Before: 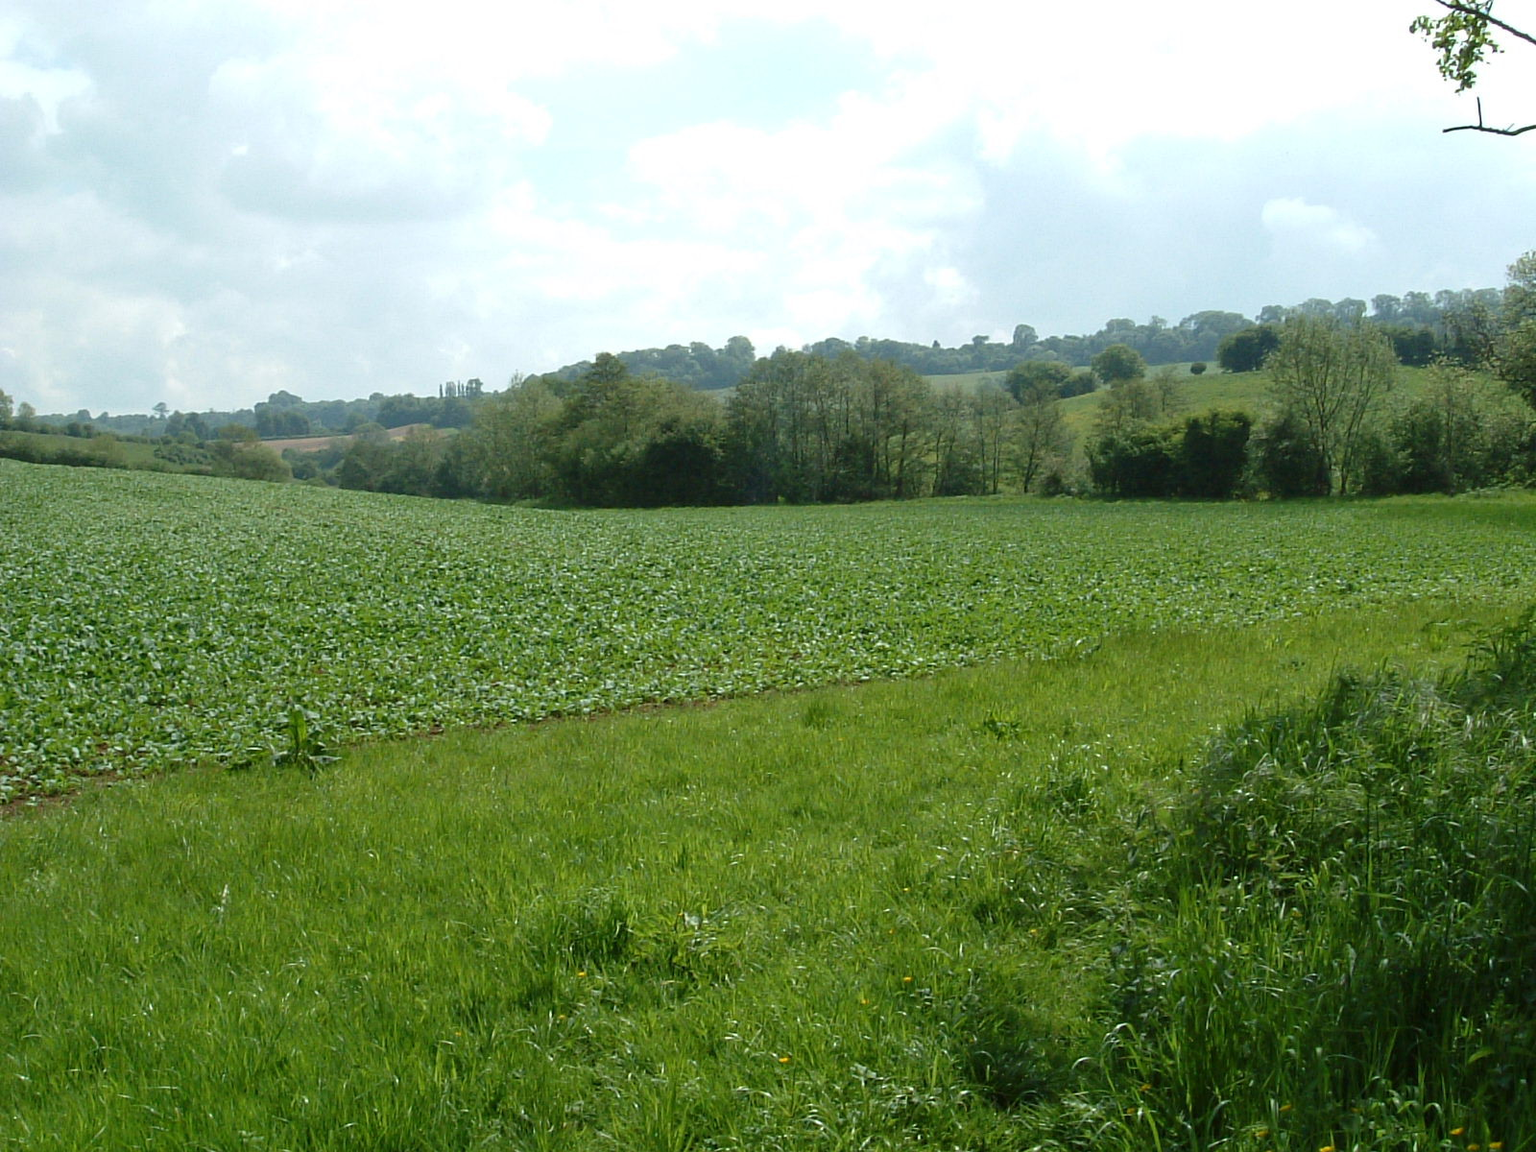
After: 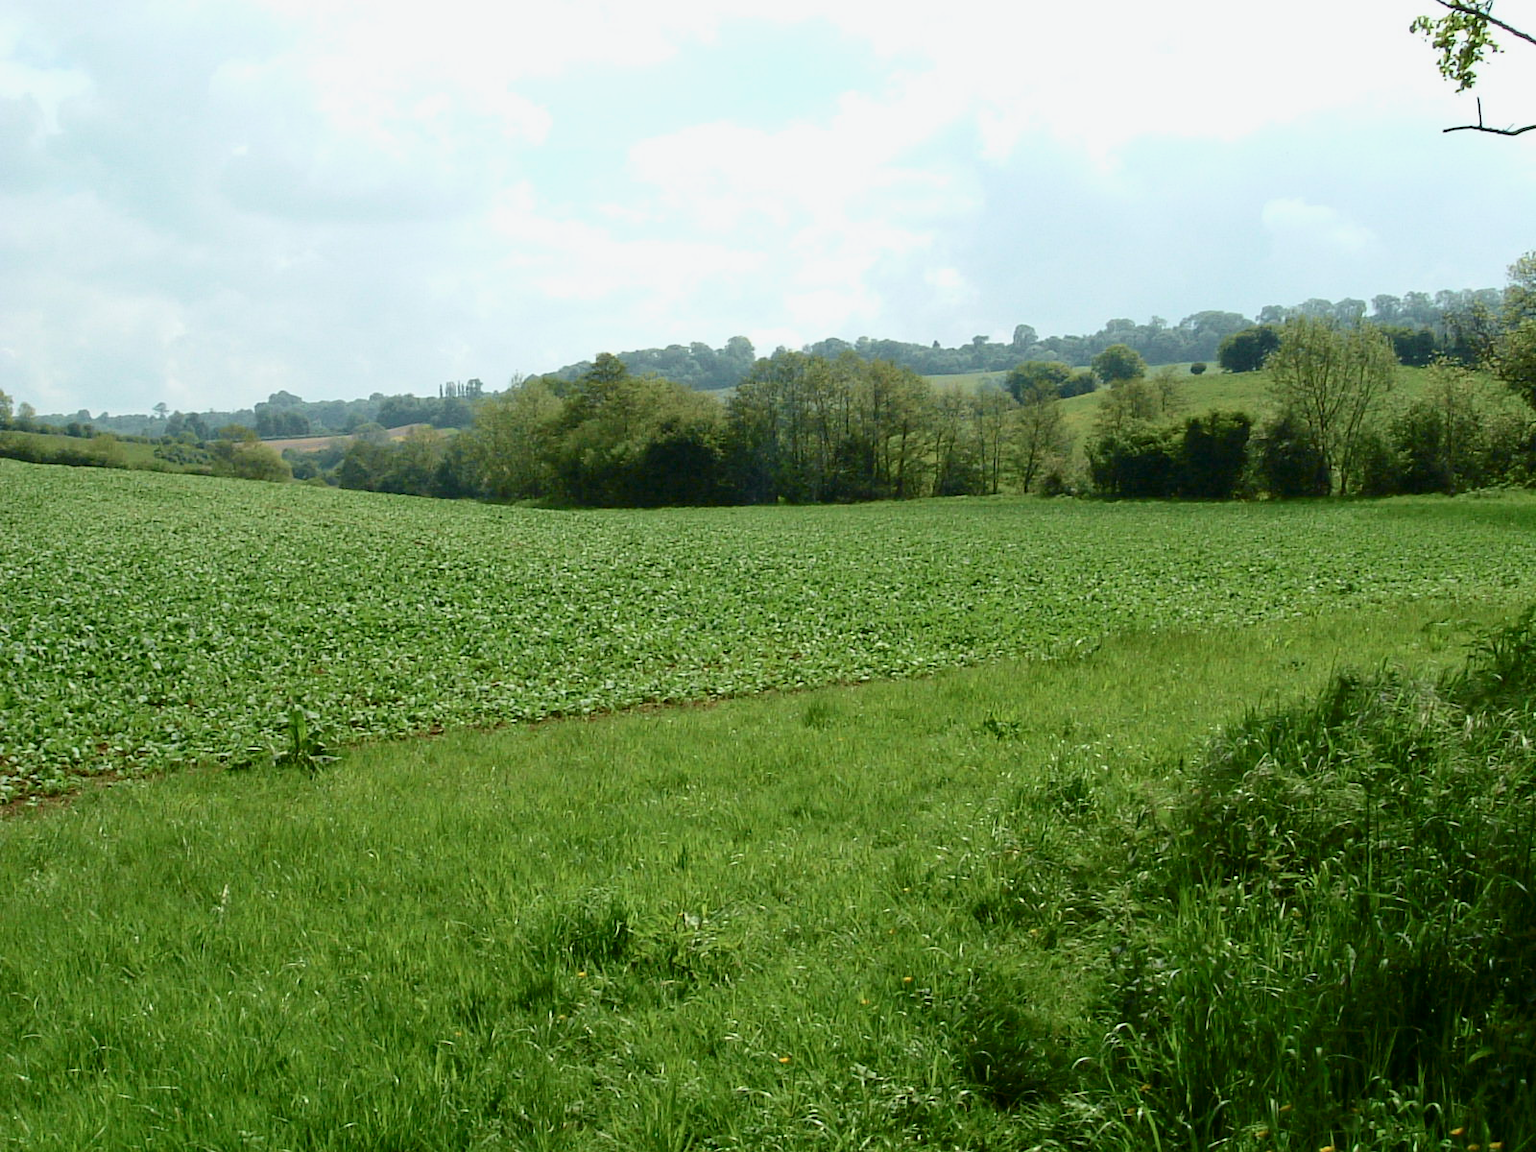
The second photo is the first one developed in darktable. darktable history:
tone curve: curves: ch0 [(0, 0) (0.058, 0.027) (0.214, 0.183) (0.304, 0.288) (0.51, 0.549) (0.658, 0.7) (0.741, 0.775) (0.844, 0.866) (0.986, 0.957)]; ch1 [(0, 0) (0.172, 0.123) (0.312, 0.296) (0.437, 0.429) (0.471, 0.469) (0.502, 0.5) (0.513, 0.515) (0.572, 0.603) (0.617, 0.653) (0.68, 0.724) (0.889, 0.924) (1, 1)]; ch2 [(0, 0) (0.411, 0.424) (0.489, 0.49) (0.502, 0.5) (0.517, 0.519) (0.549, 0.578) (0.604, 0.628) (0.693, 0.686) (1, 1)], color space Lab, independent channels, preserve colors none
